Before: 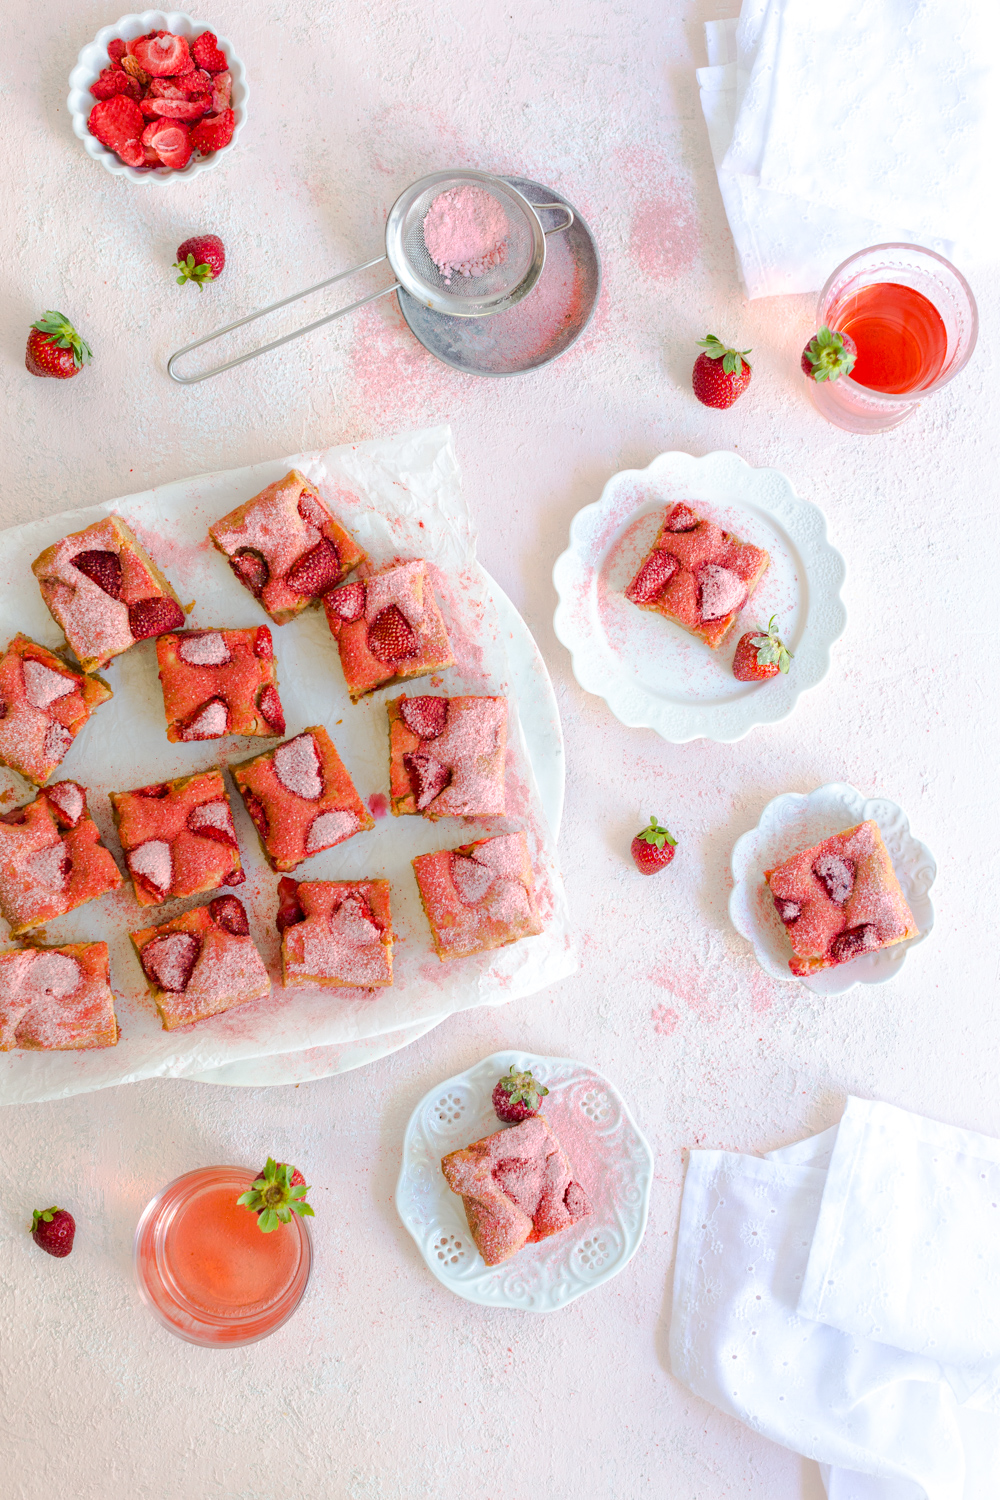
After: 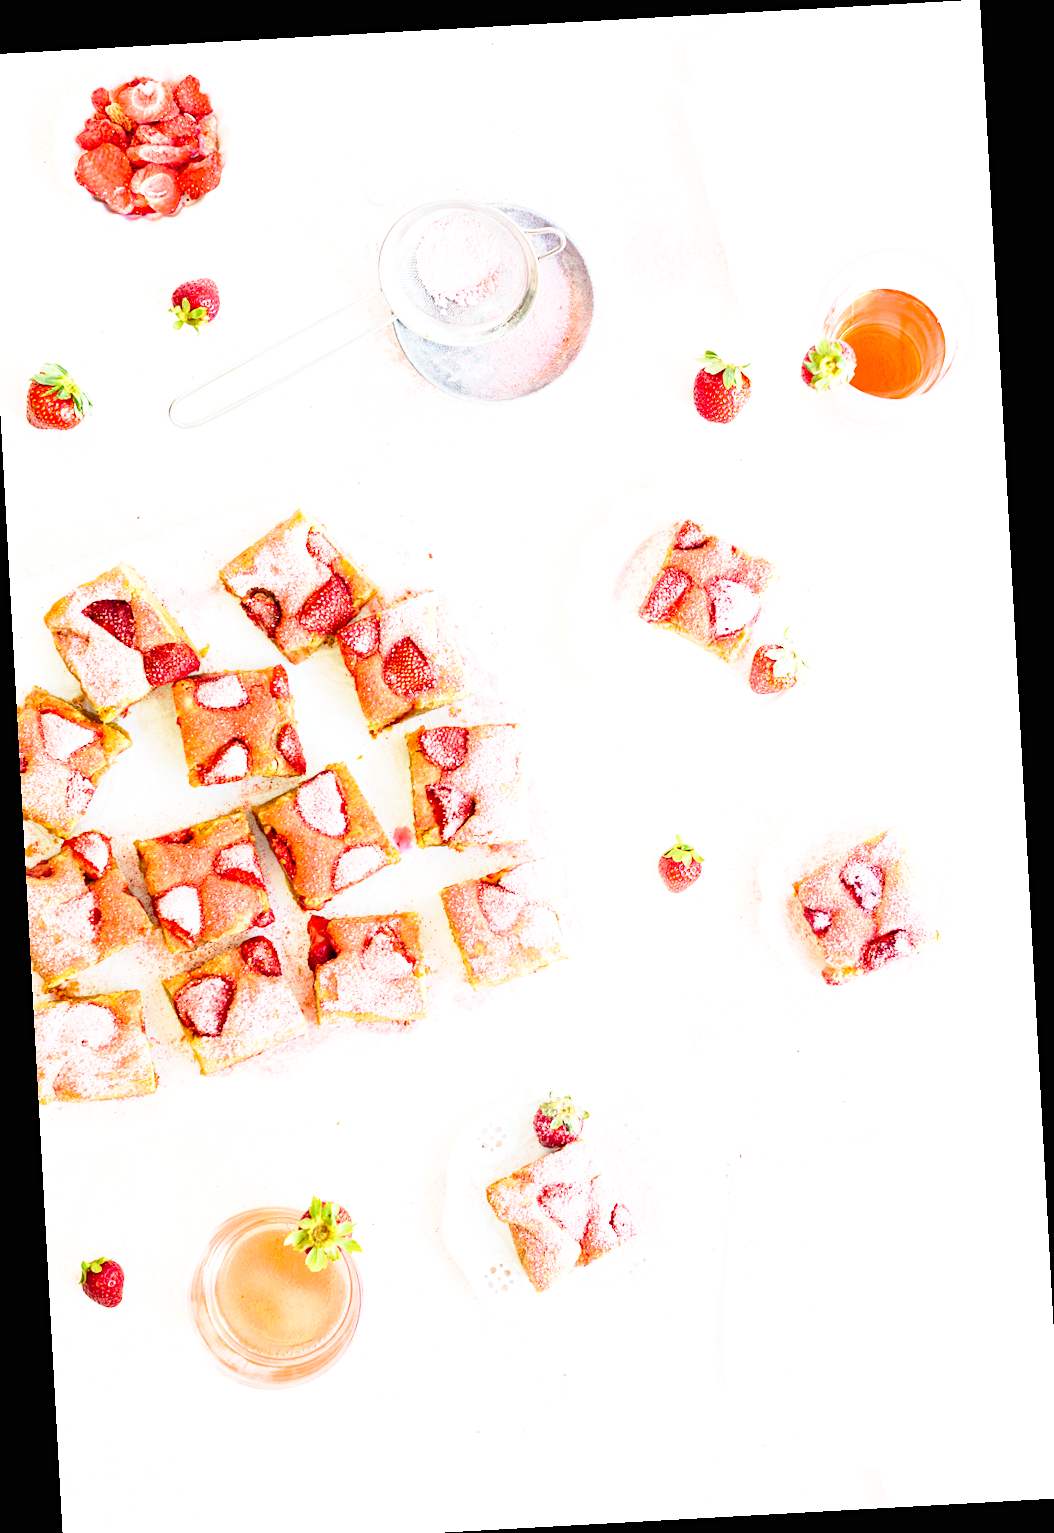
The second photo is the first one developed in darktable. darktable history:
exposure: black level correction 0, exposure 0.9 EV, compensate highlight preservation false
crop and rotate: left 1.774%, right 0.633%, bottom 1.28%
rotate and perspective: rotation -3.18°, automatic cropping off
sharpen: amount 0.2
base curve: curves: ch0 [(0, 0) (0.028, 0.03) (0.121, 0.232) (0.46, 0.748) (0.859, 0.968) (1, 1)], preserve colors none
